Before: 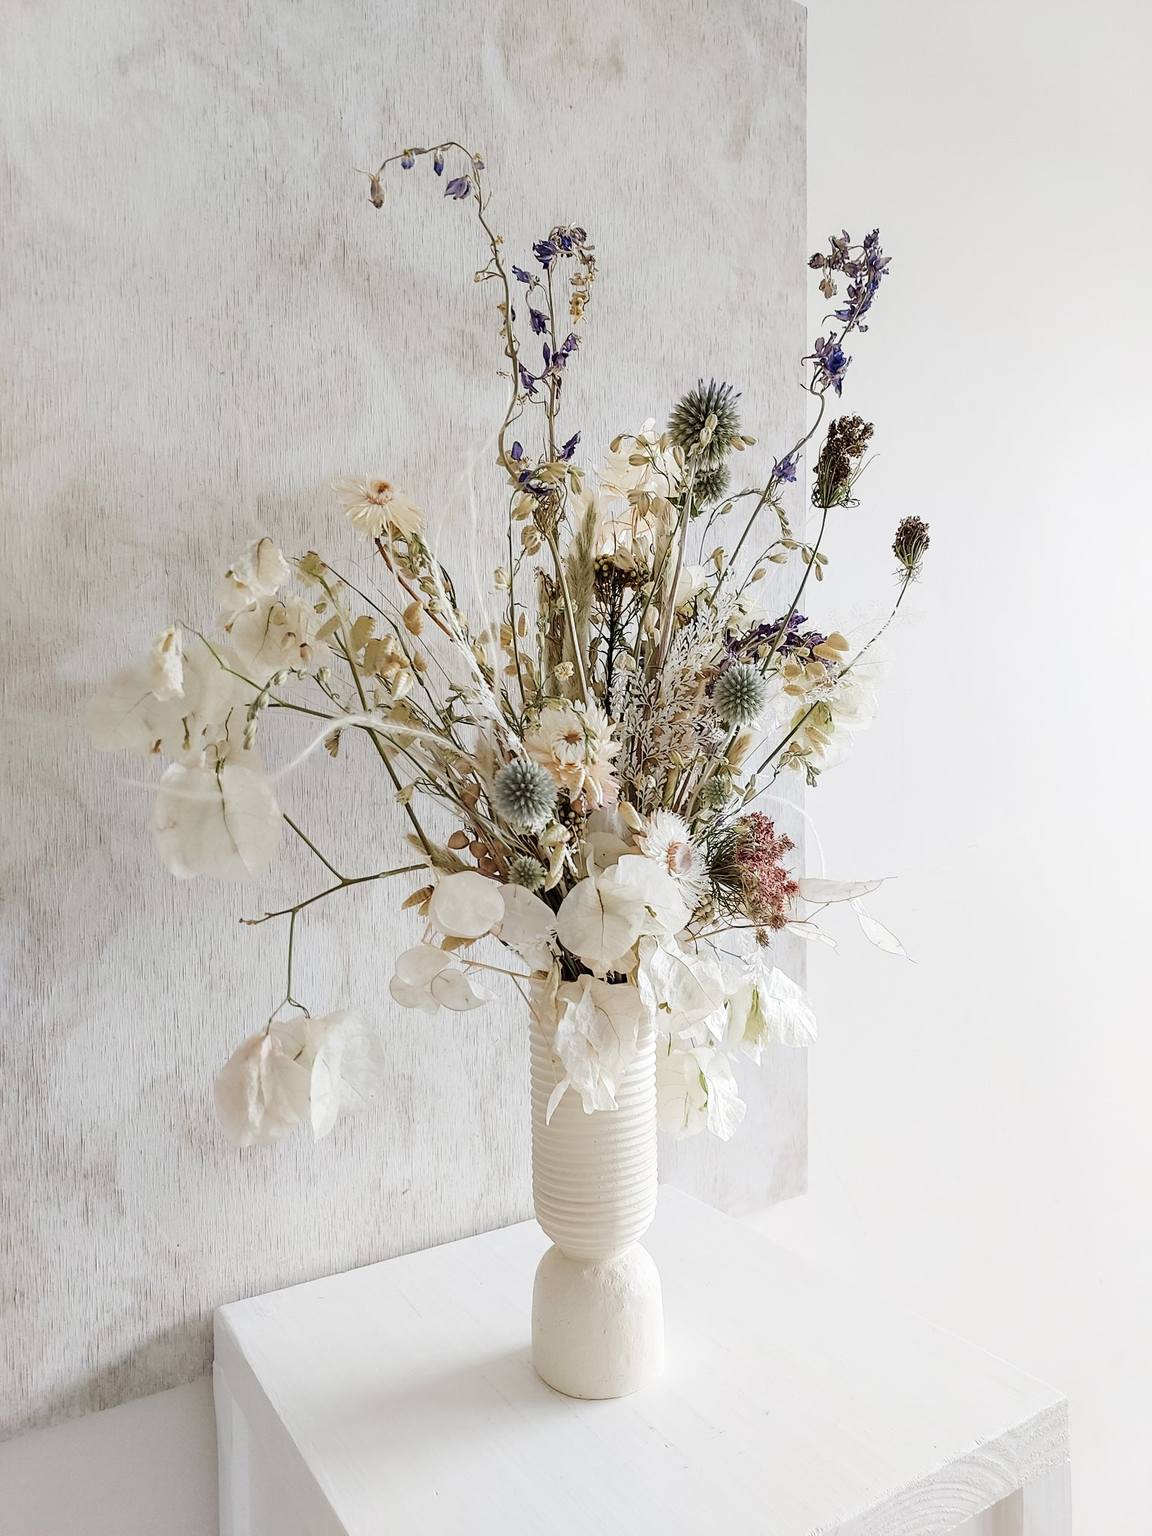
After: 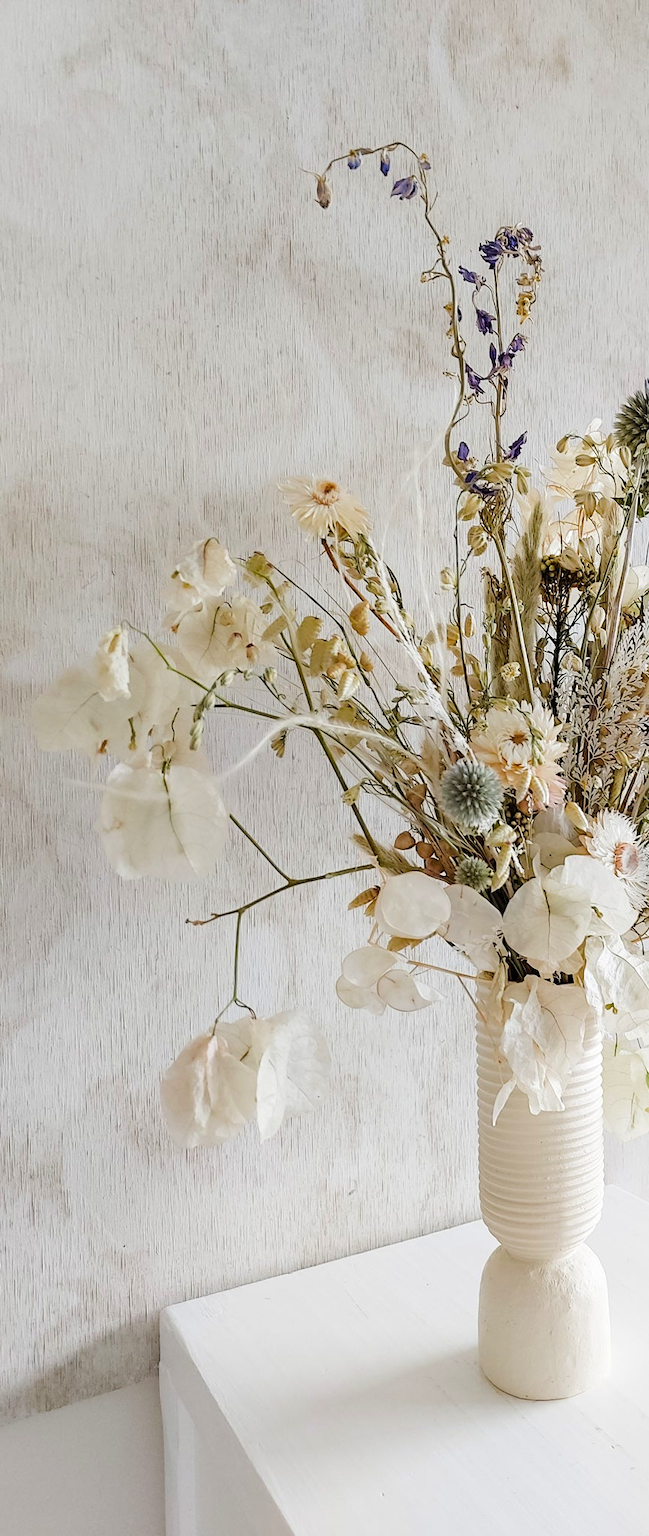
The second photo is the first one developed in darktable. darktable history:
crop: left 4.735%, right 38.937%
color balance rgb: perceptual saturation grading › global saturation 29.673%
